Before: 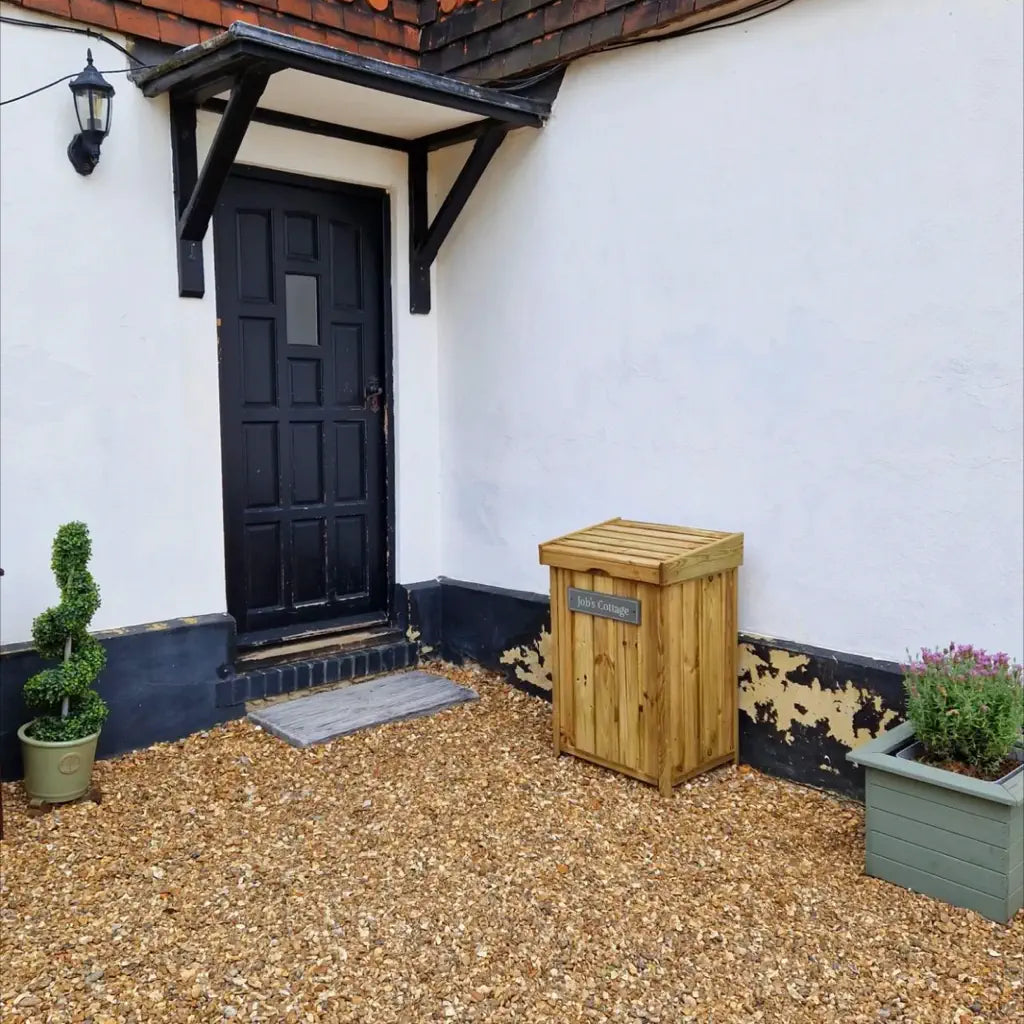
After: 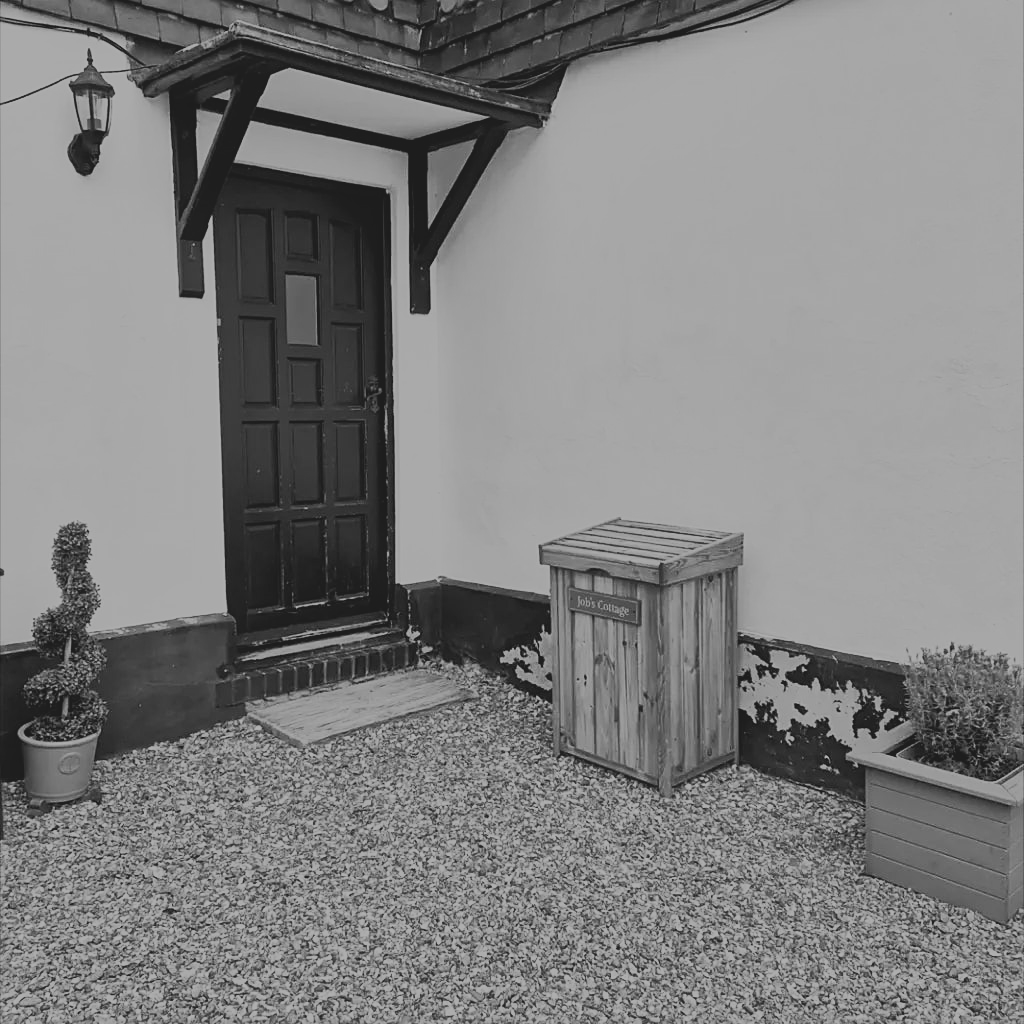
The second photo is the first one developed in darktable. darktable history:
base curve: curves: ch0 [(0, 0) (0.005, 0.002) (0.193, 0.295) (0.399, 0.664) (0.75, 0.928) (1, 1)]
bloom: size 3%, threshold 100%, strength 0%
shadows and highlights: shadows 60, soften with gaussian
white balance: red 1.188, blue 1.11
monochrome: on, module defaults
colorize: hue 41.44°, saturation 22%, source mix 60%, lightness 10.61%
sharpen: on, module defaults
